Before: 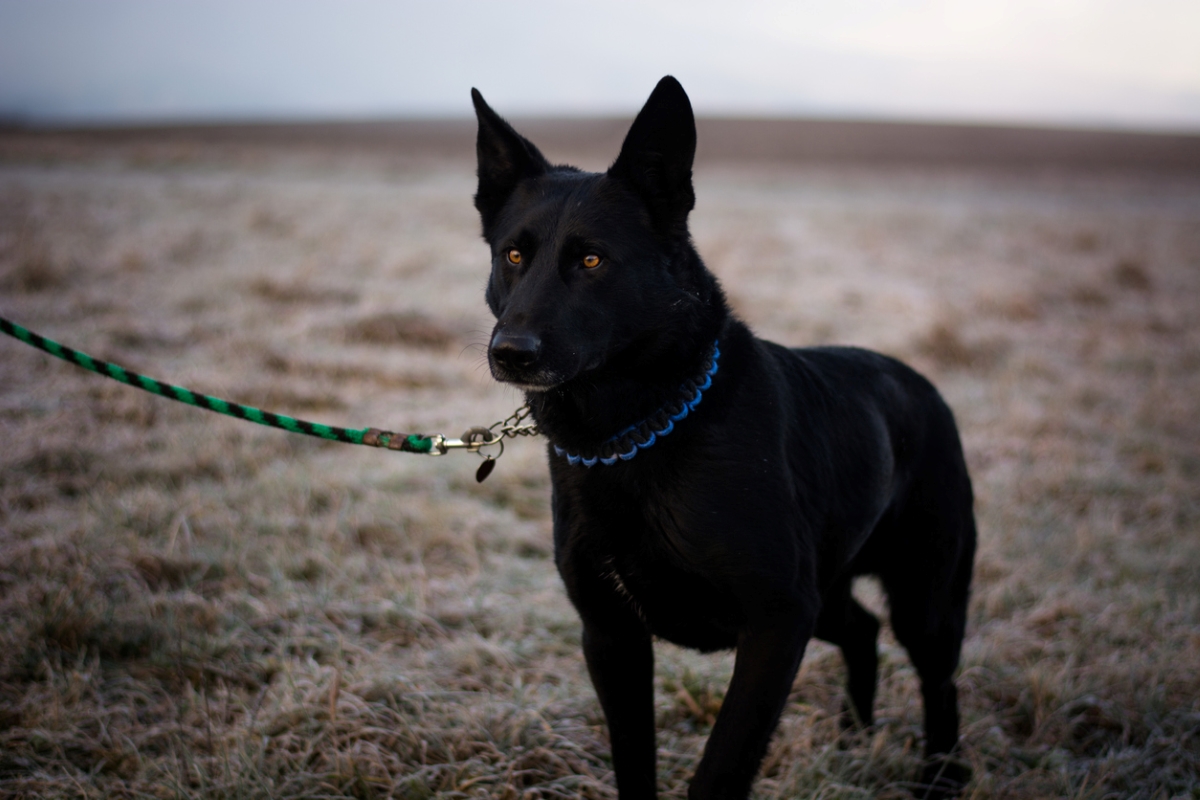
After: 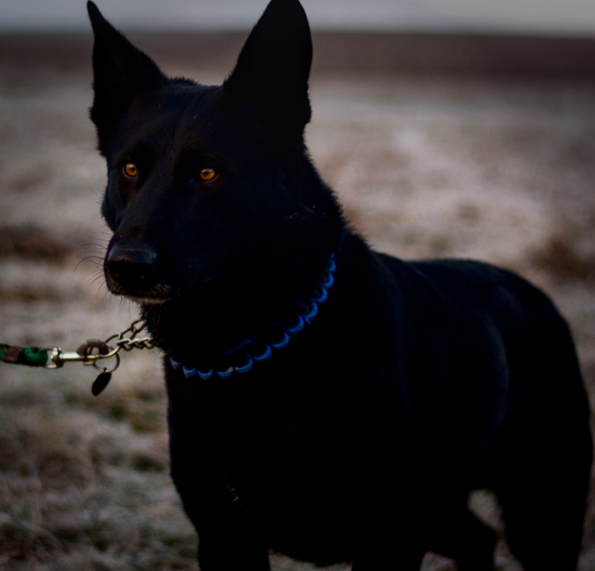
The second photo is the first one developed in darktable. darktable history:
contrast brightness saturation: contrast 0.104, brightness -0.277, saturation 0.141
vignetting: fall-off start 66.22%, fall-off radius 39.63%, brightness -0.583, saturation -0.129, automatic ratio true, width/height ratio 0.667
exposure: compensate highlight preservation false
local contrast: on, module defaults
crop: left 32.057%, top 10.956%, right 18.338%, bottom 17.548%
